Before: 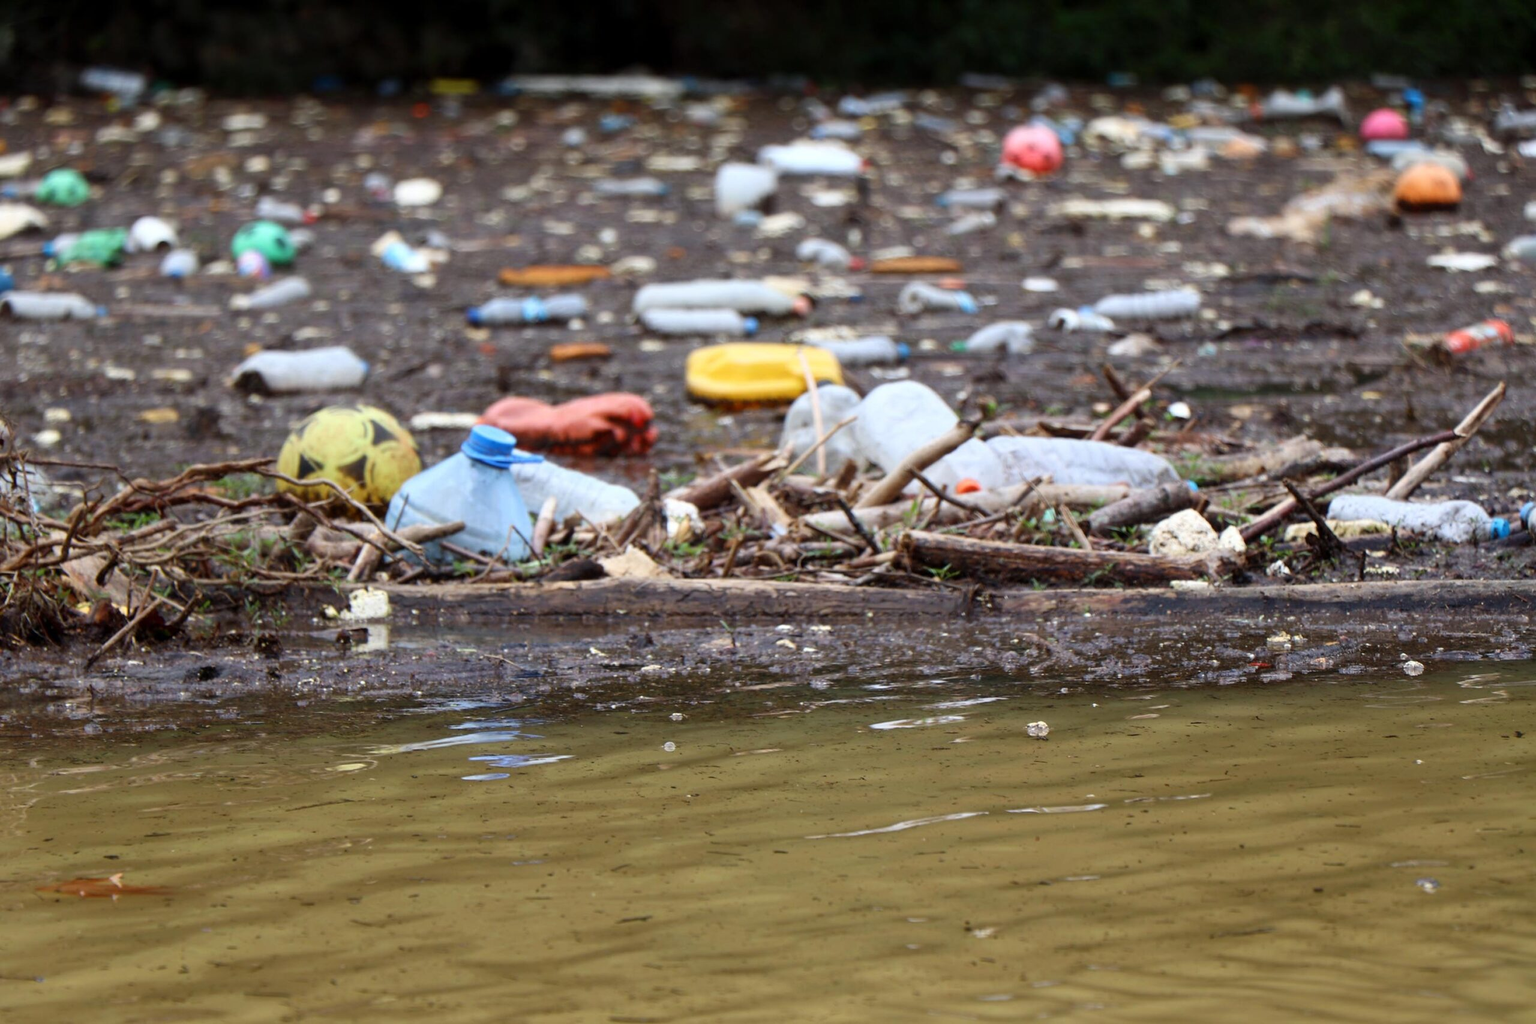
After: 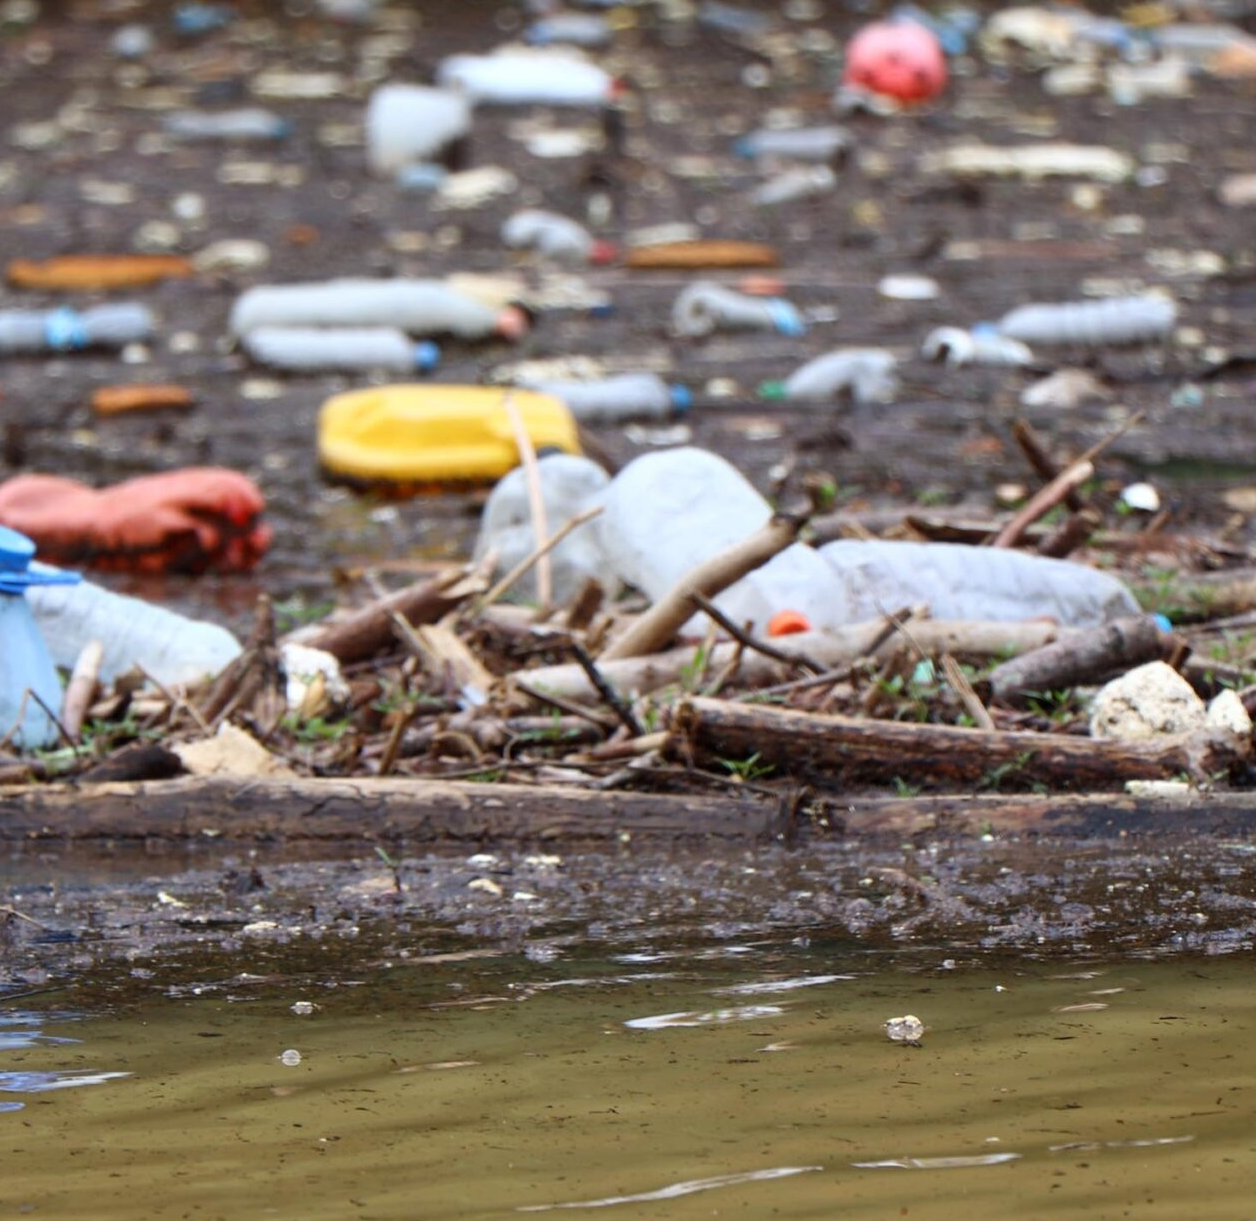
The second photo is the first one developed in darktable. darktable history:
crop: left 32.24%, top 10.955%, right 18.675%, bottom 17.472%
